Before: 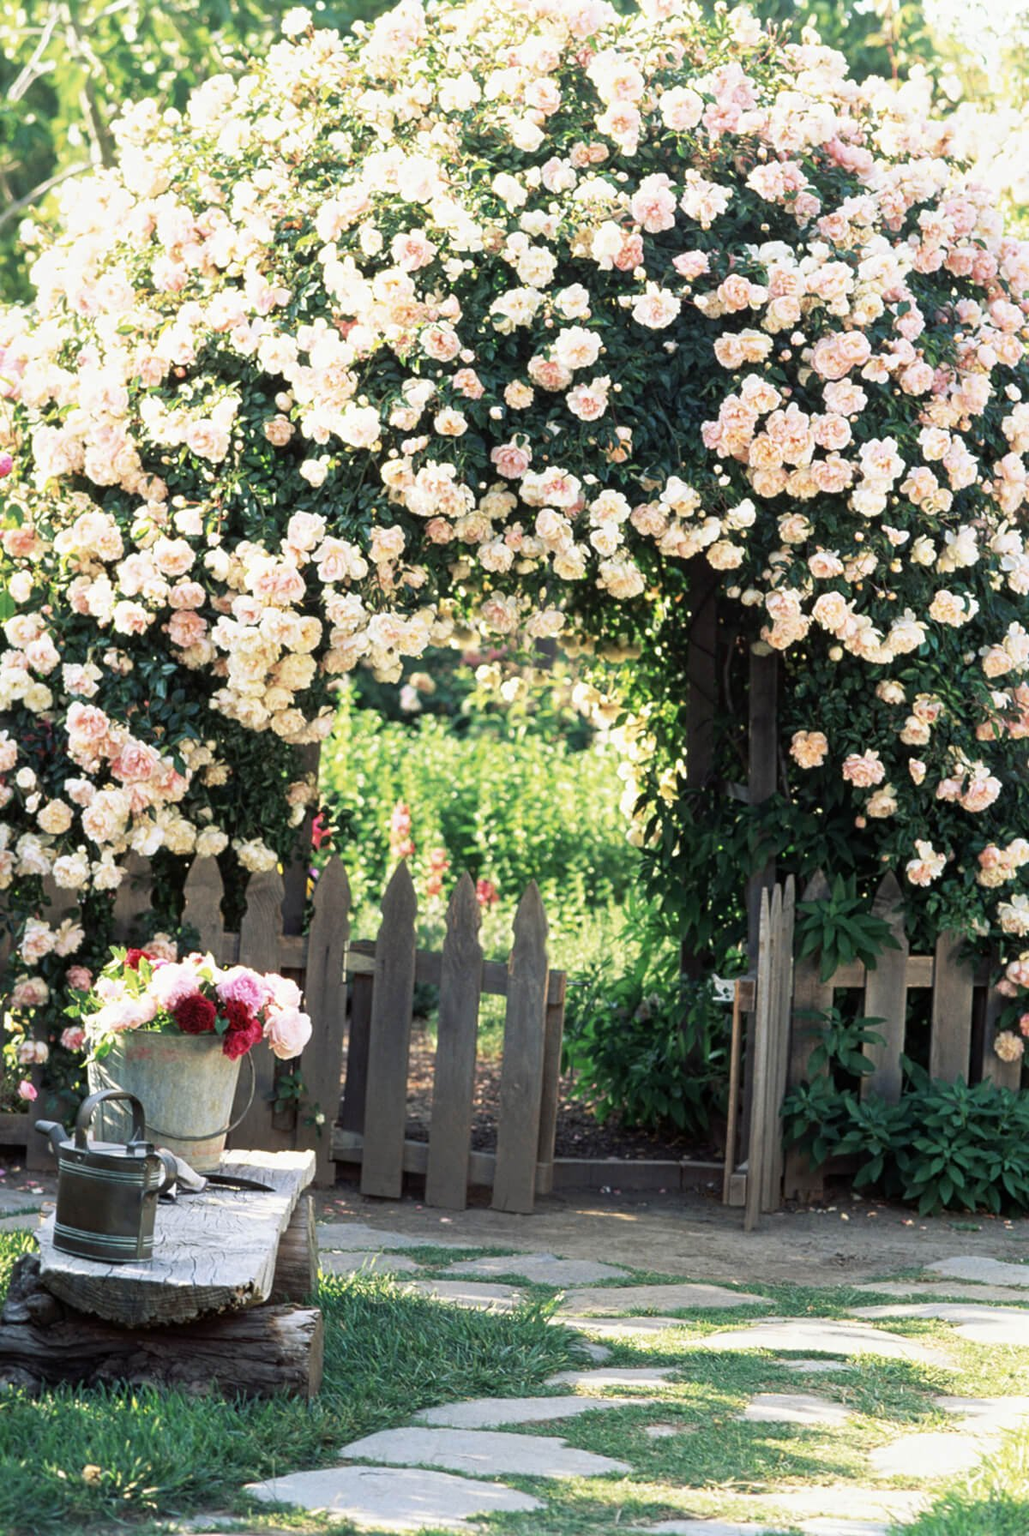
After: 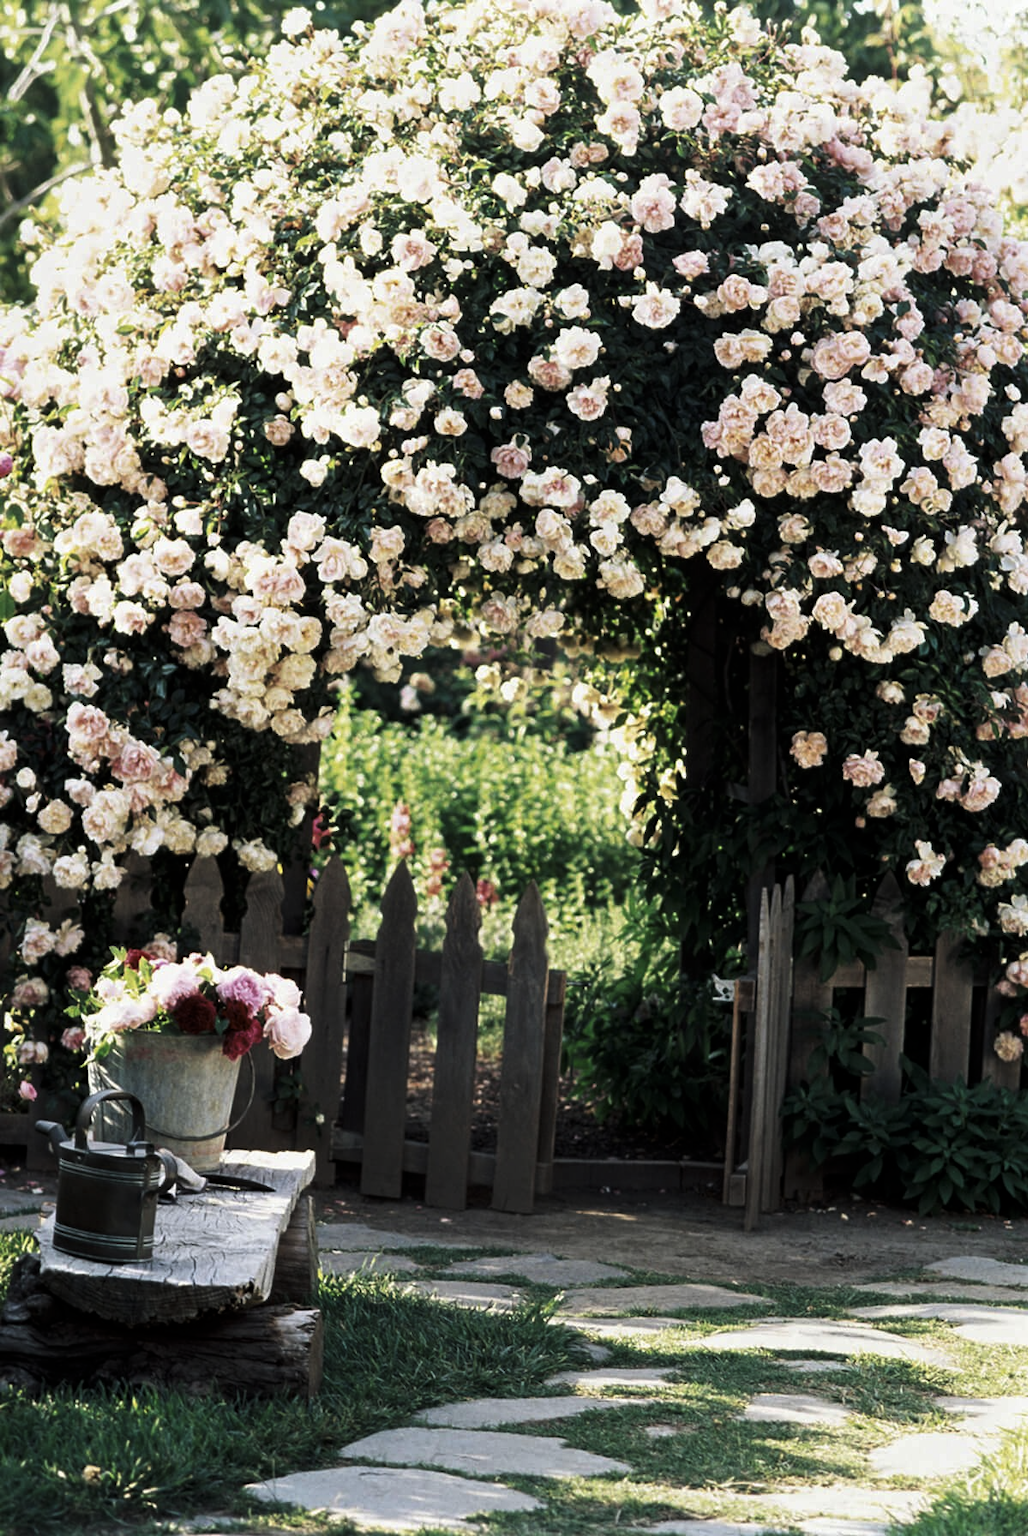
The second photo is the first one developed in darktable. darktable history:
levels: levels [0, 0.618, 1]
